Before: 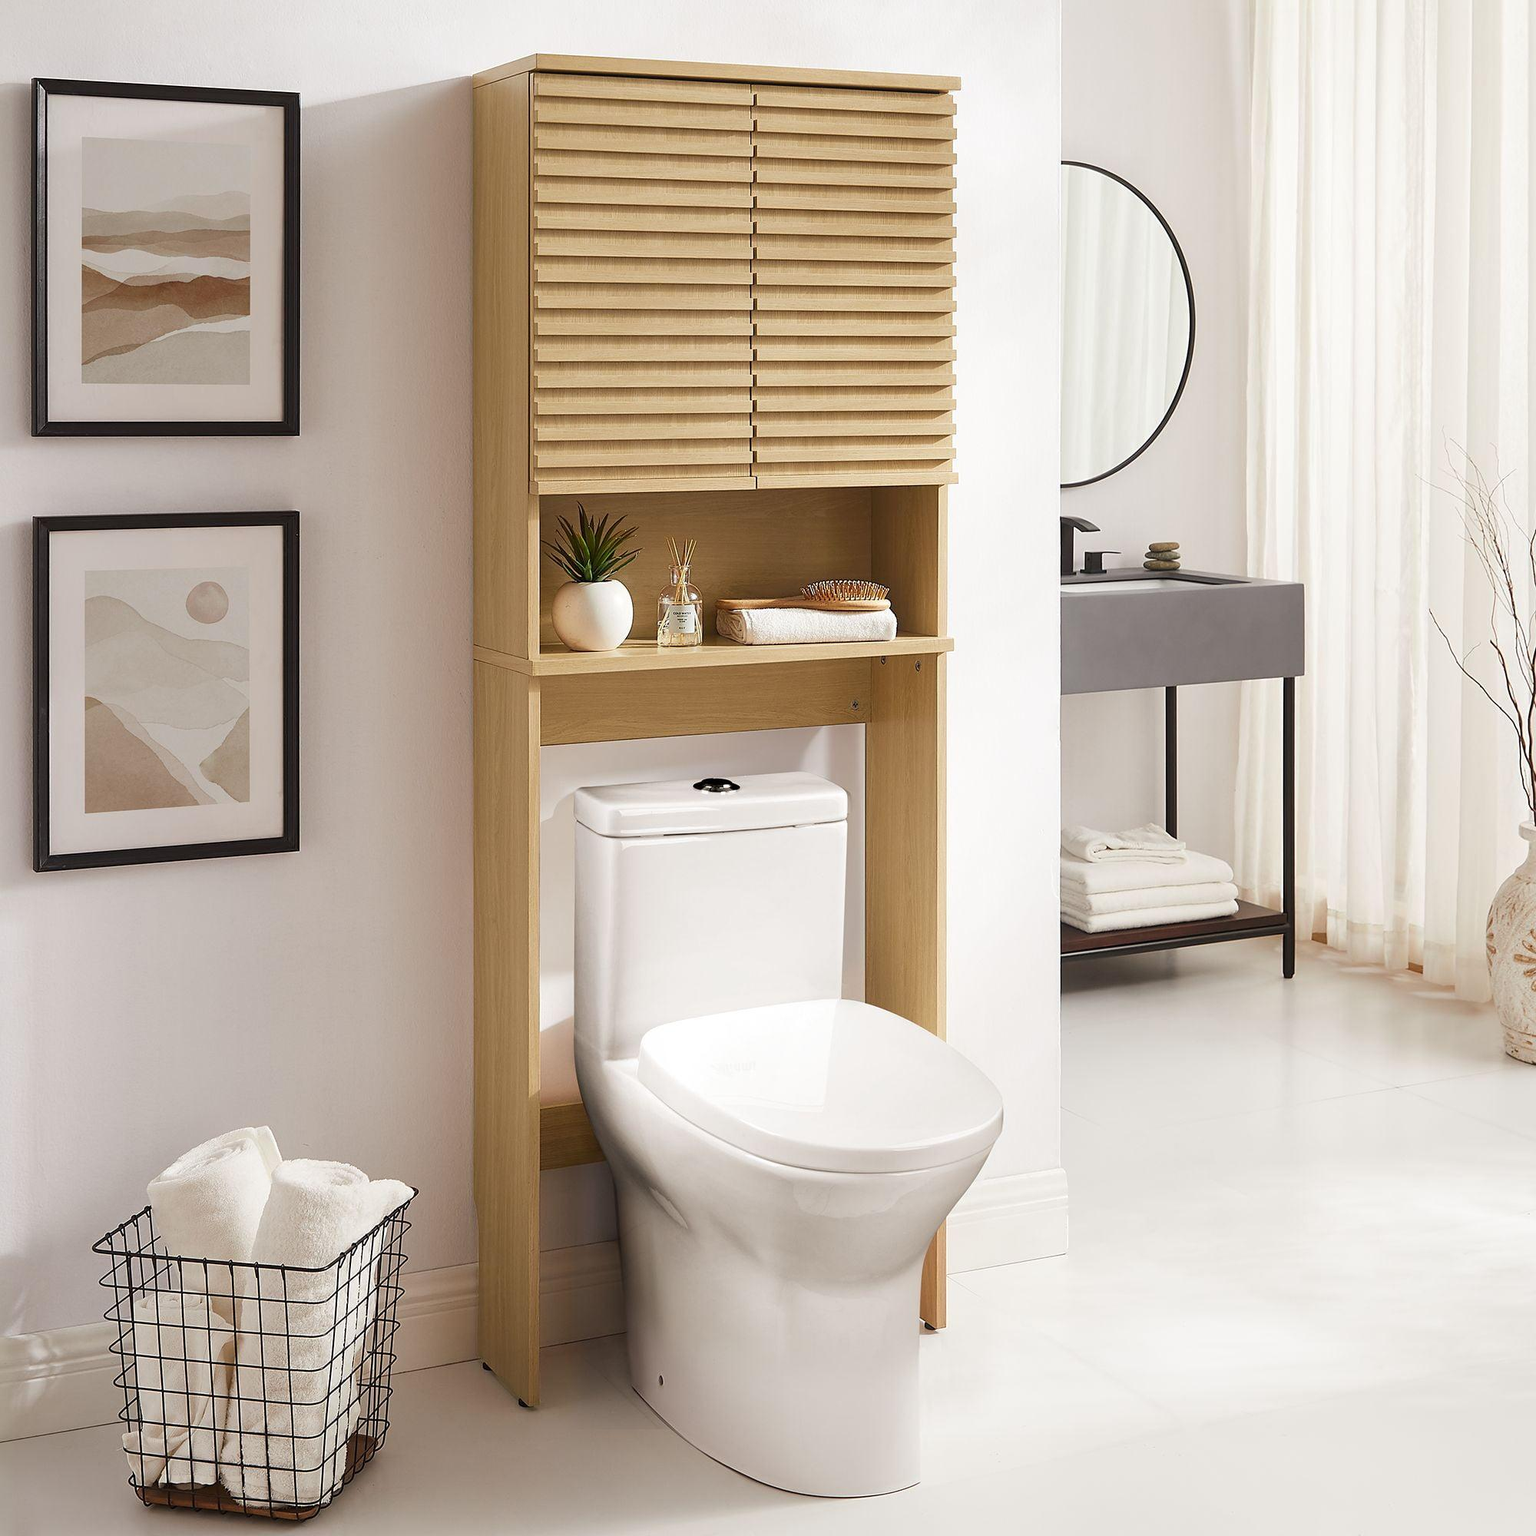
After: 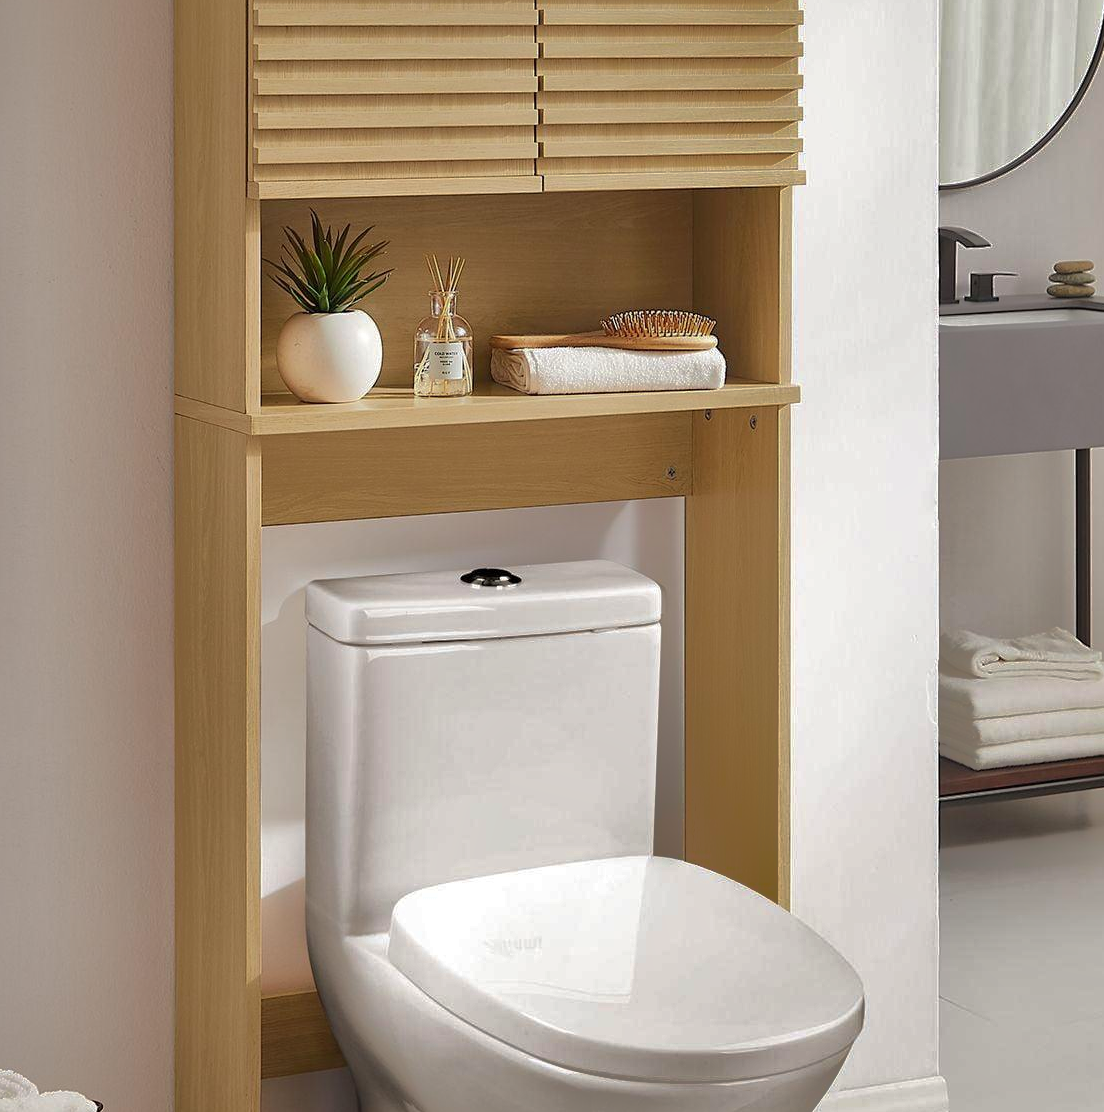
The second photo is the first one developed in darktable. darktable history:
crop and rotate: left 22.106%, top 22.26%, right 22.651%, bottom 22.117%
shadows and highlights: shadows 25.68, highlights -70.18
